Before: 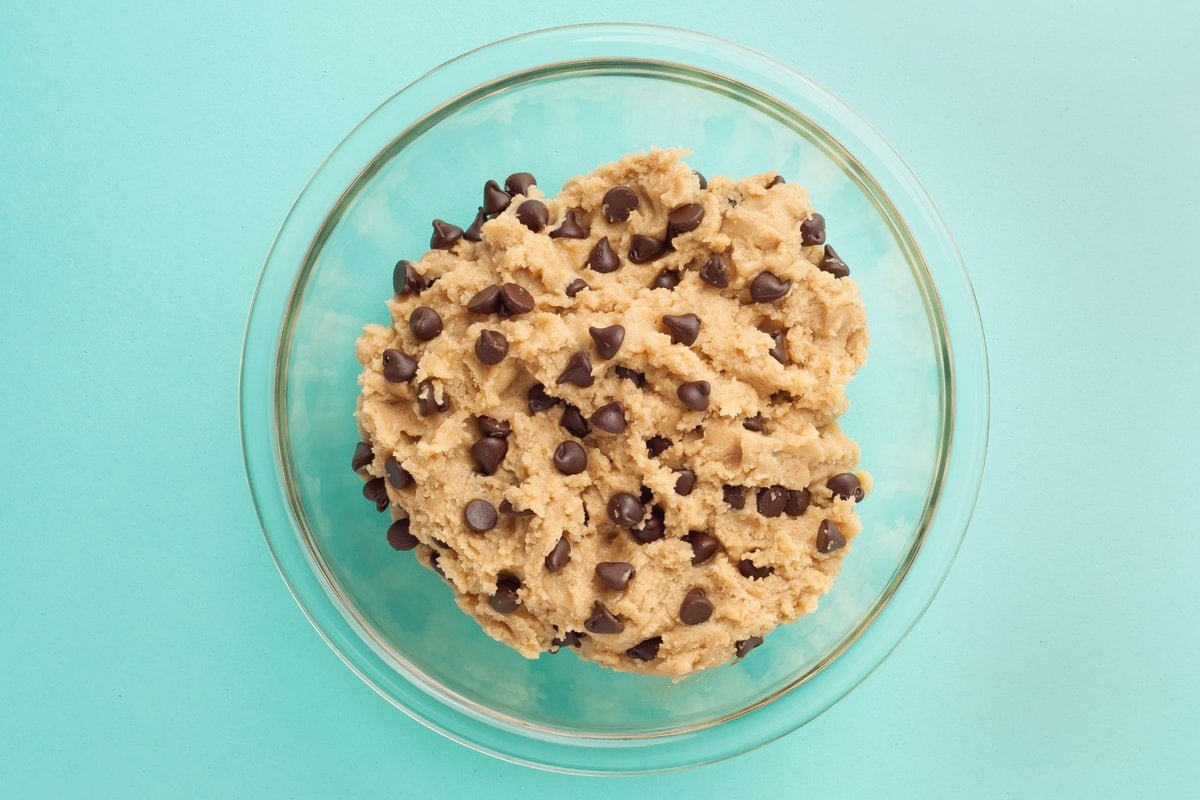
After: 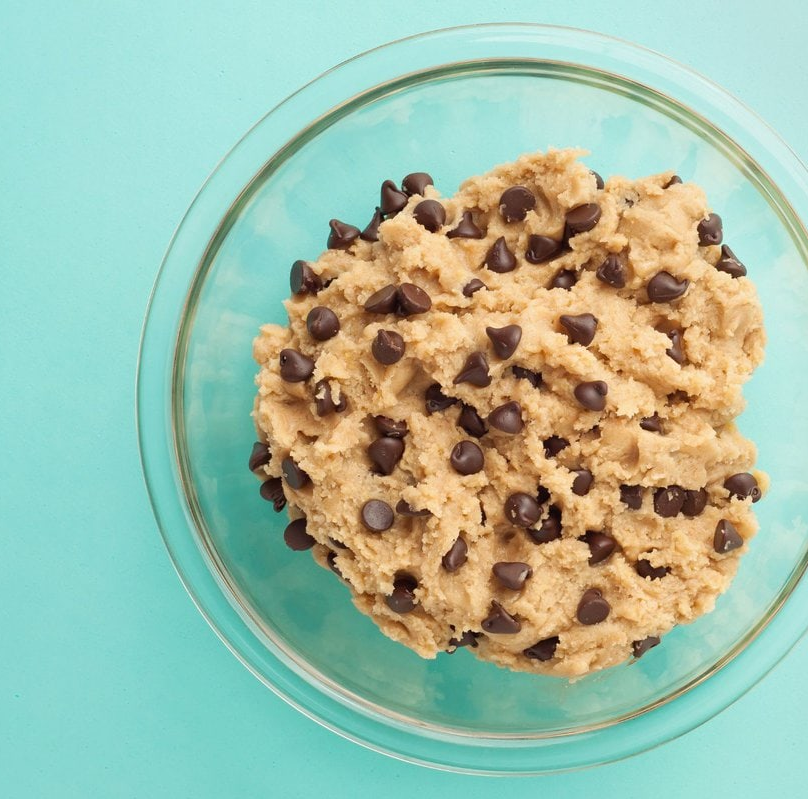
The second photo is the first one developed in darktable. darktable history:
crop and rotate: left 8.623%, right 23.988%
